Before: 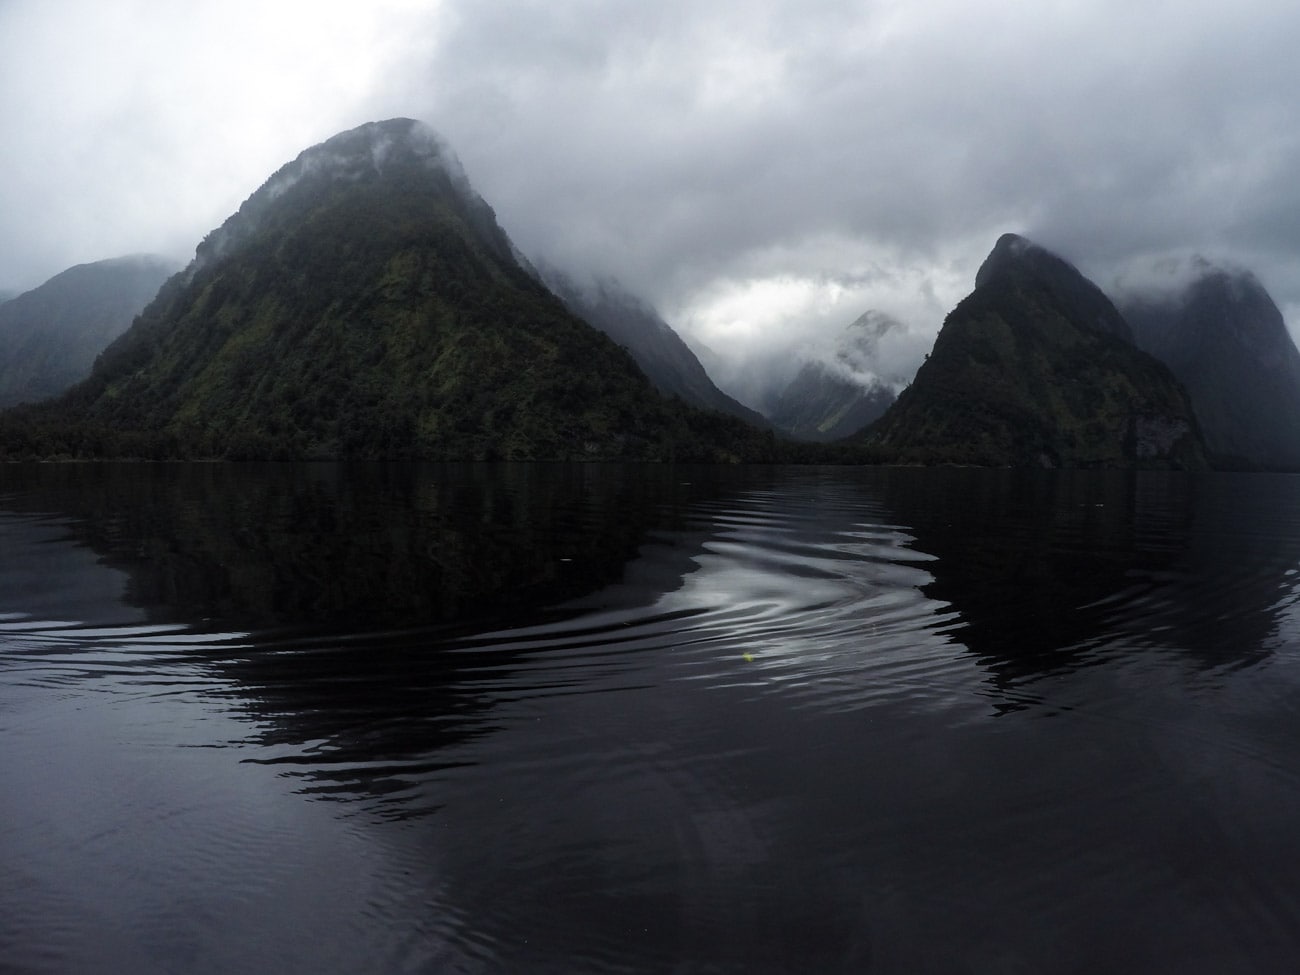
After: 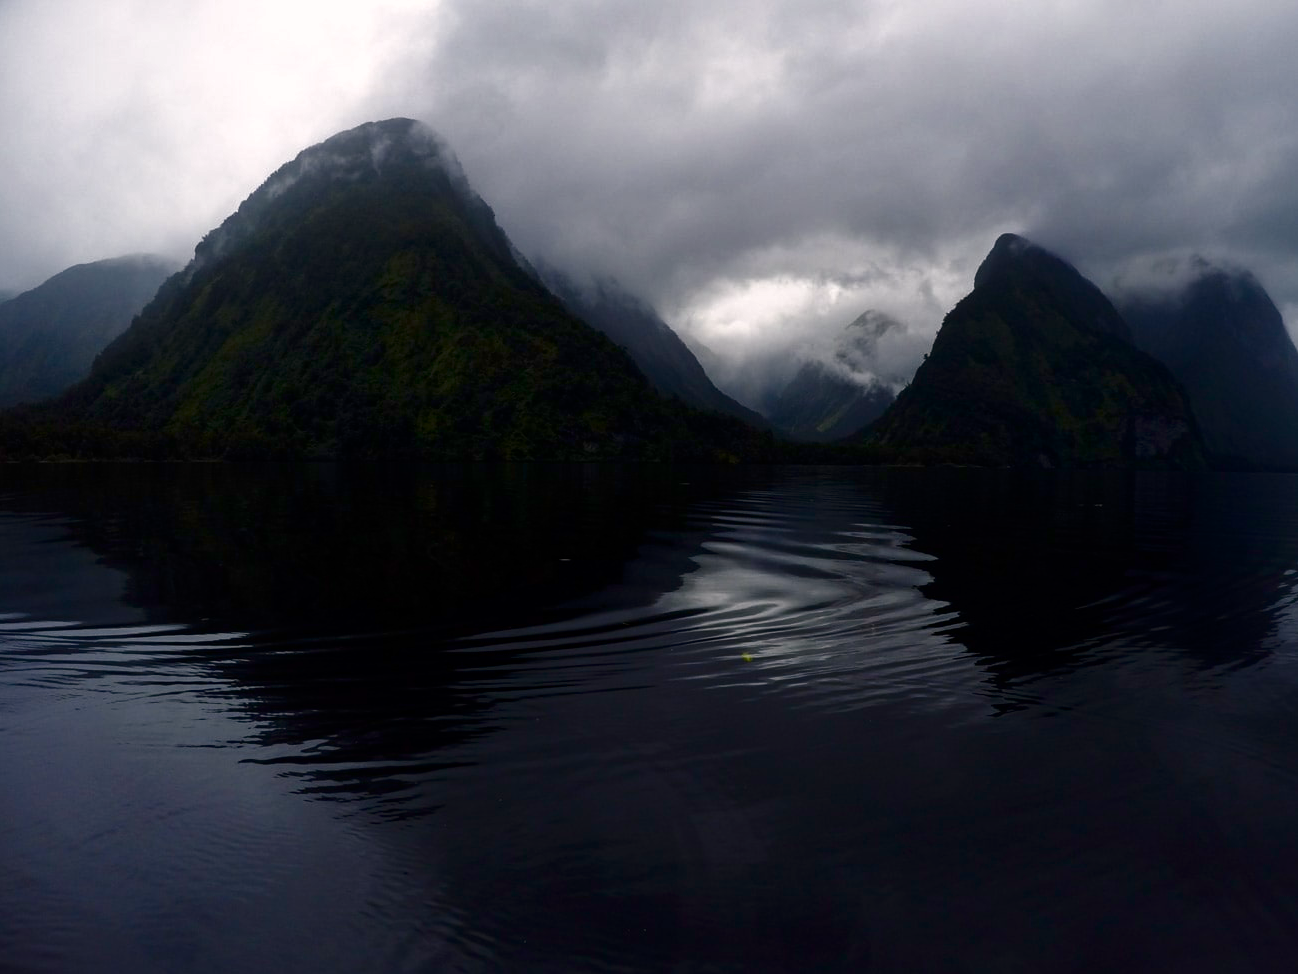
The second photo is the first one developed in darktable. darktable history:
crop and rotate: left 0.148%, bottom 0.011%
color balance rgb: highlights gain › chroma 0.927%, highlights gain › hue 25.86°, perceptual saturation grading › global saturation 20%, perceptual saturation grading › highlights -49.299%, perceptual saturation grading › shadows 24.685%
contrast brightness saturation: brightness -0.247, saturation 0.2
